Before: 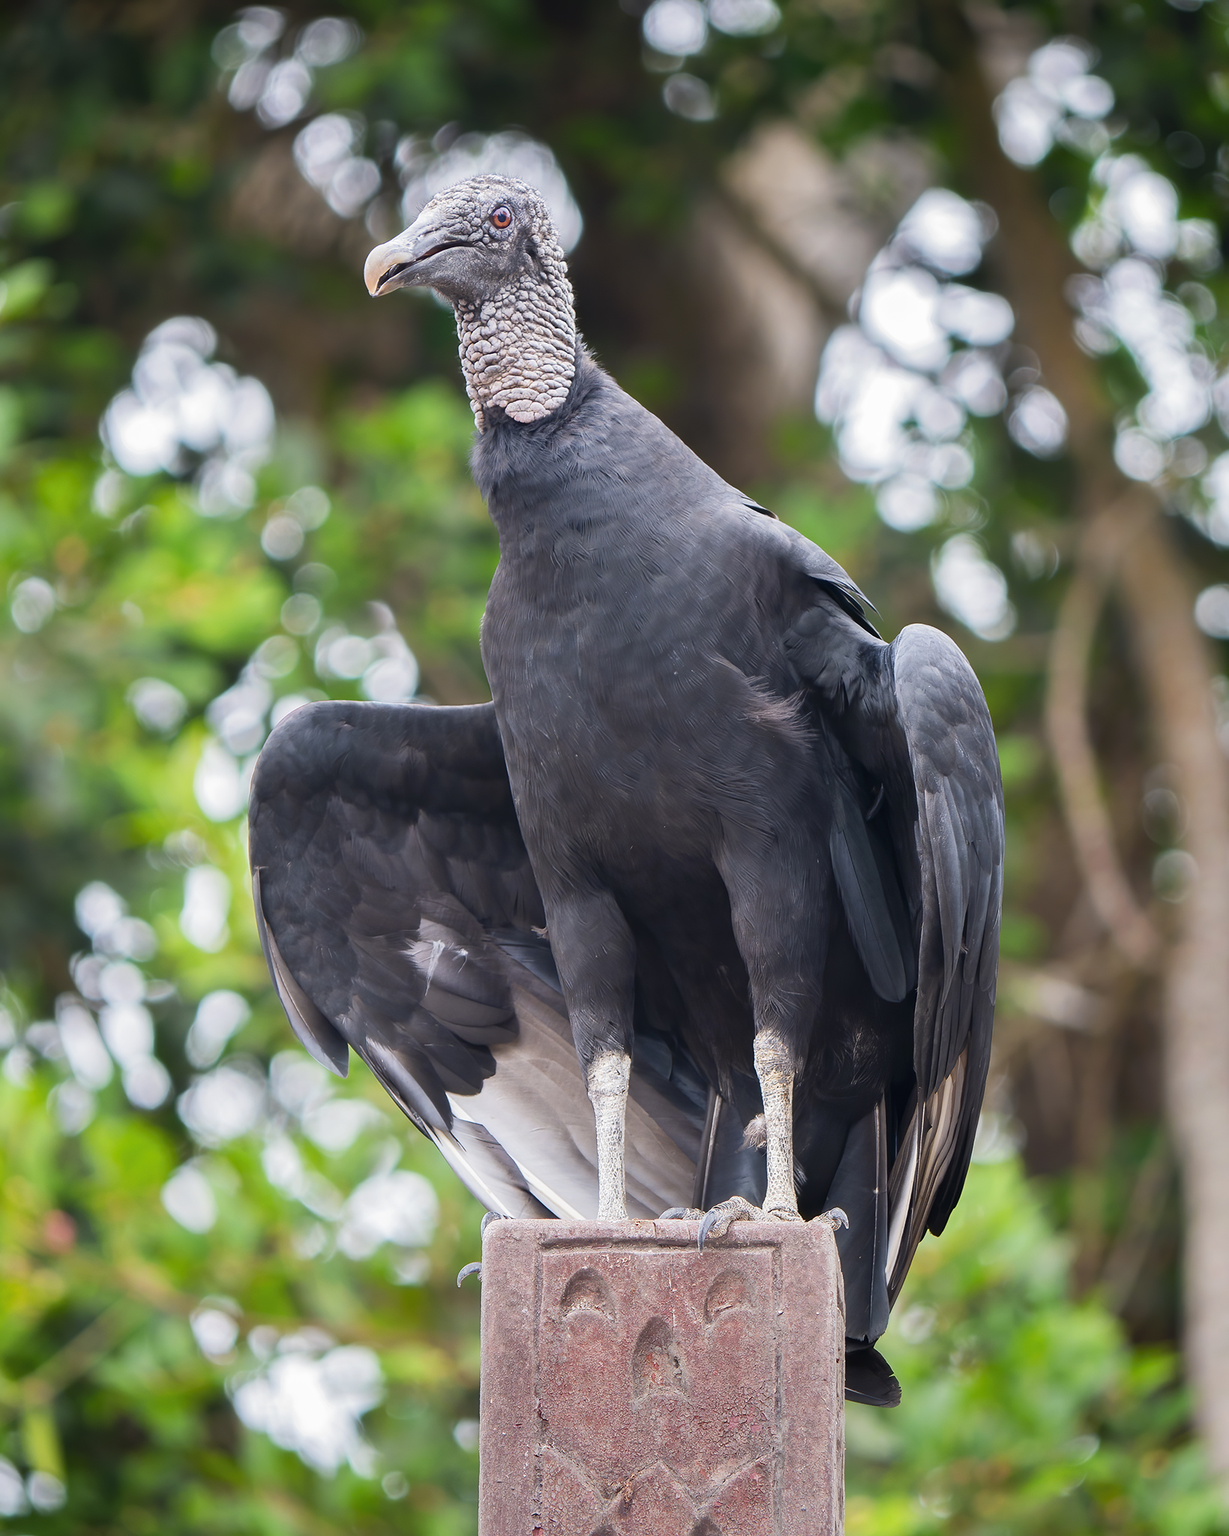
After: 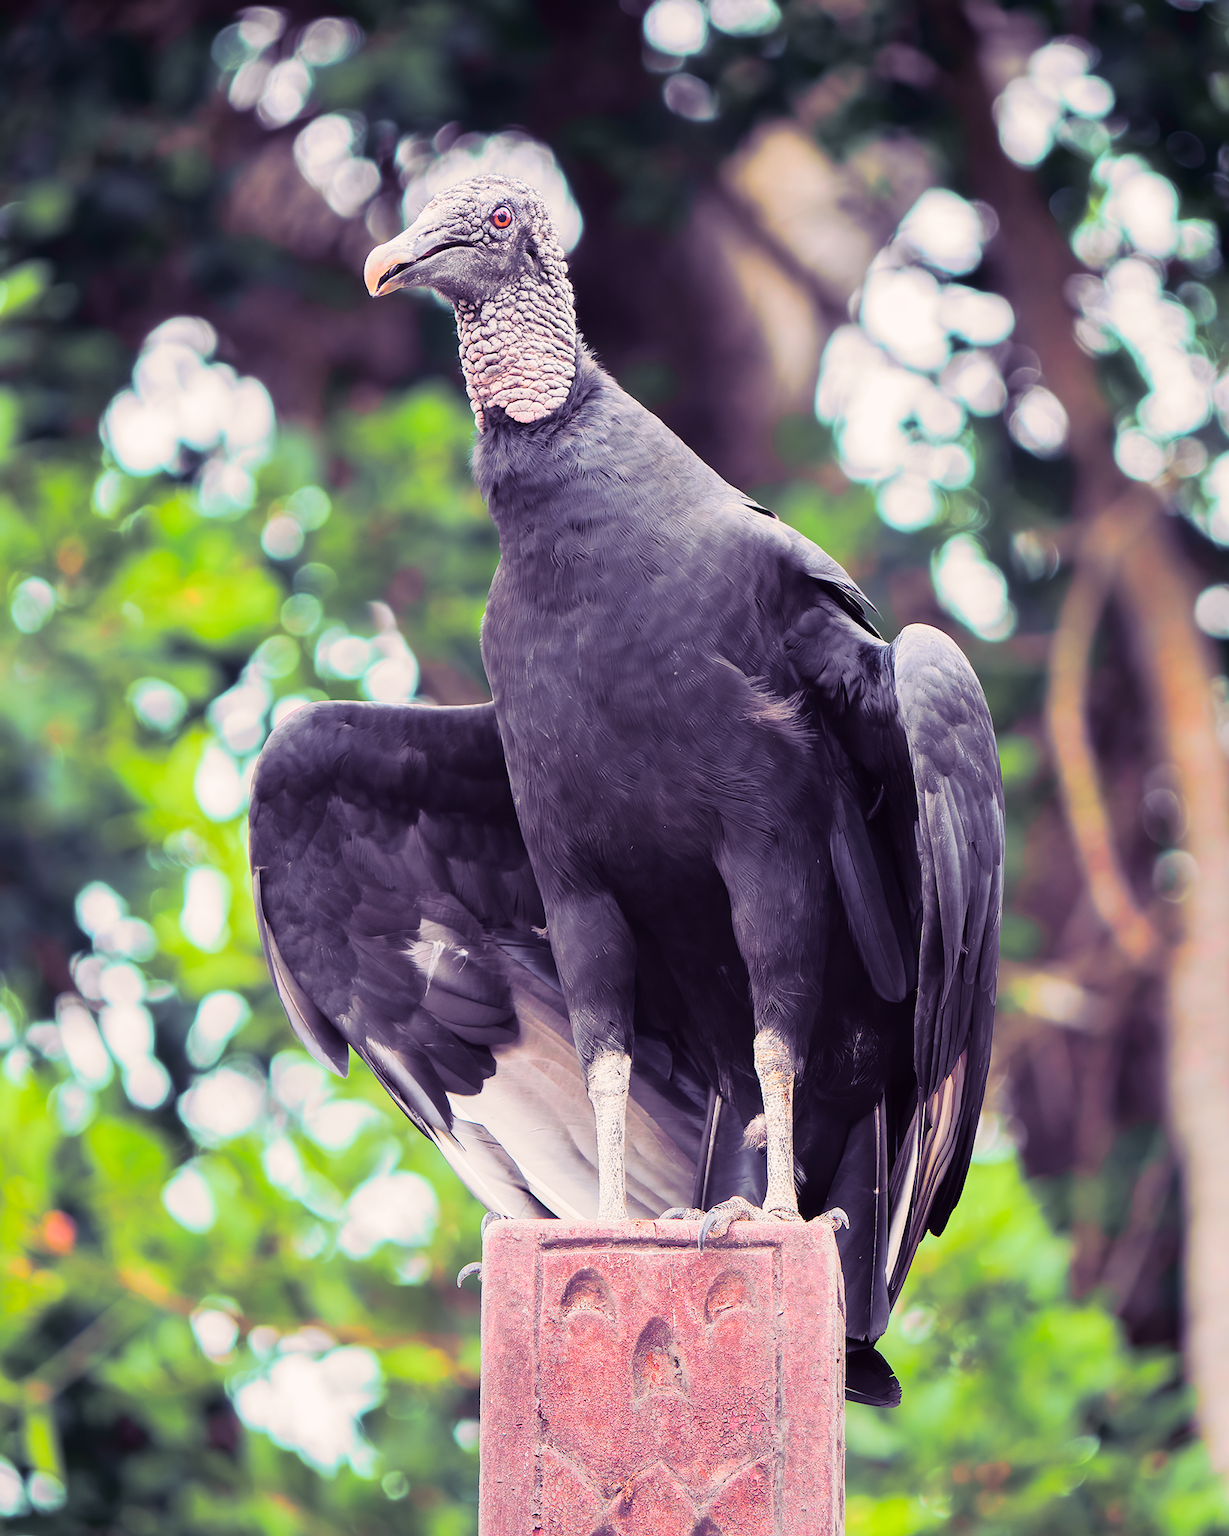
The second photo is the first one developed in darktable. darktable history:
split-toning: shadows › hue 255.6°, shadows › saturation 0.66, highlights › hue 43.2°, highlights › saturation 0.68, balance -50.1
tone curve: curves: ch0 [(0, 0.012) (0.144, 0.137) (0.326, 0.386) (0.489, 0.573) (0.656, 0.763) (0.849, 0.902) (1, 0.974)]; ch1 [(0, 0) (0.366, 0.367) (0.475, 0.453) (0.487, 0.501) (0.519, 0.527) (0.544, 0.579) (0.562, 0.619) (0.622, 0.694) (1, 1)]; ch2 [(0, 0) (0.333, 0.346) (0.375, 0.375) (0.424, 0.43) (0.476, 0.492) (0.502, 0.503) (0.533, 0.541) (0.572, 0.615) (0.605, 0.656) (0.641, 0.709) (1, 1)], color space Lab, independent channels, preserve colors none
